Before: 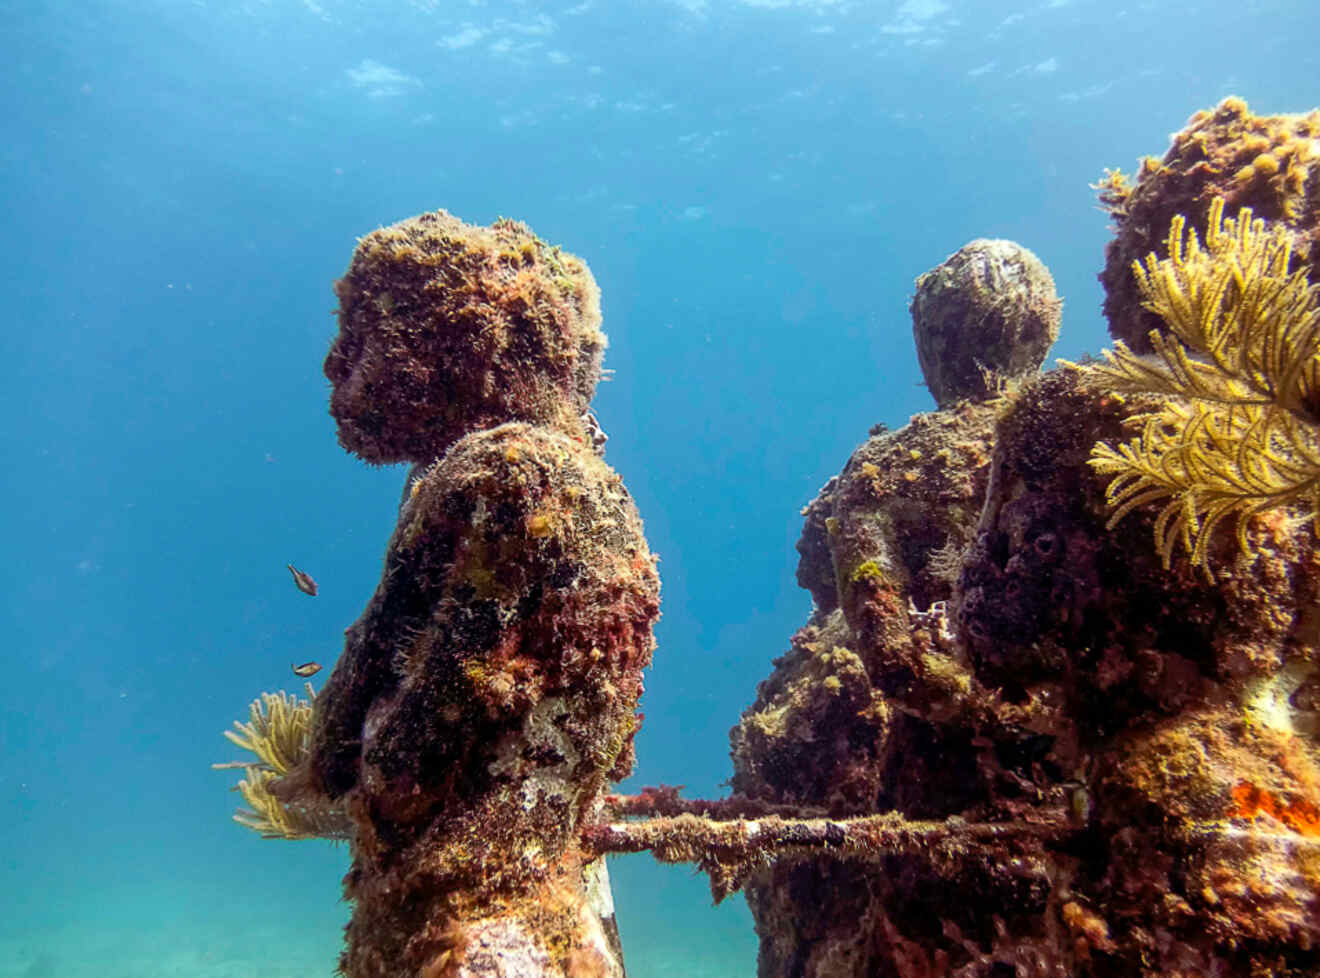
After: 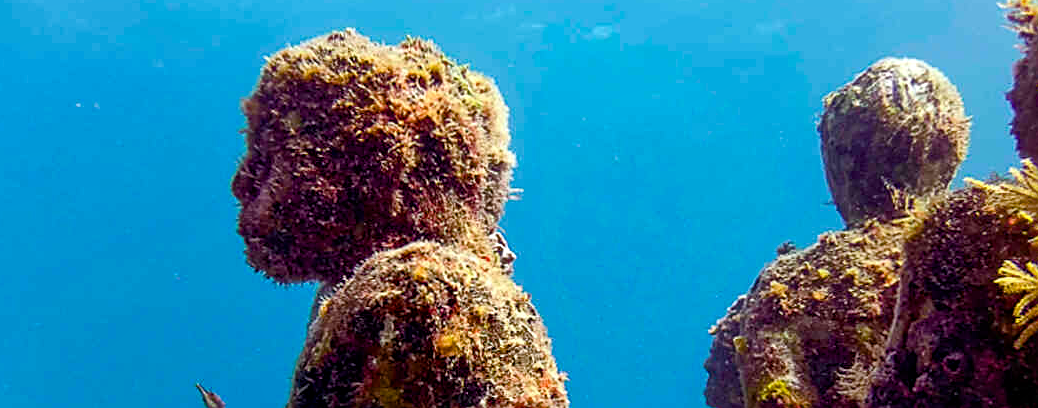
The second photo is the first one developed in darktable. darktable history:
local contrast: mode bilateral grid, contrast 25, coarseness 51, detail 123%, midtone range 0.2
sharpen: on, module defaults
color balance rgb: shadows lift › hue 85.01°, linear chroma grading › global chroma 5.212%, perceptual saturation grading › global saturation 20%, perceptual saturation grading › highlights -25.028%, perceptual saturation grading › shadows 49.975%, global vibrance 20%
crop: left 7.035%, top 18.55%, right 14.288%, bottom 39.713%
